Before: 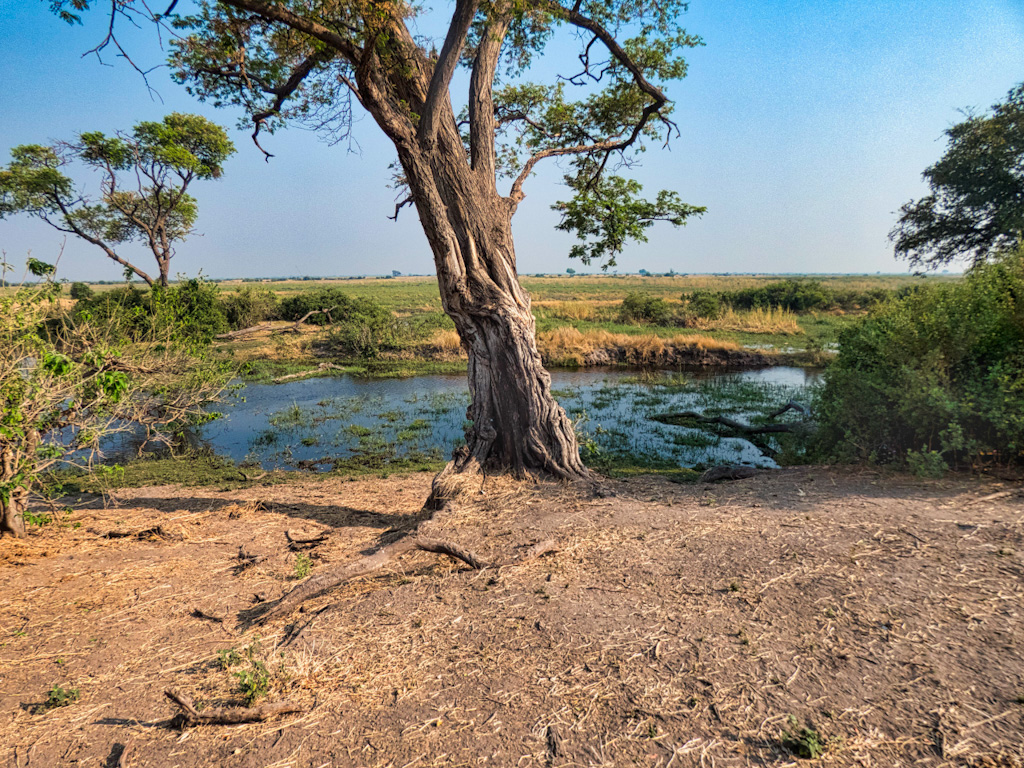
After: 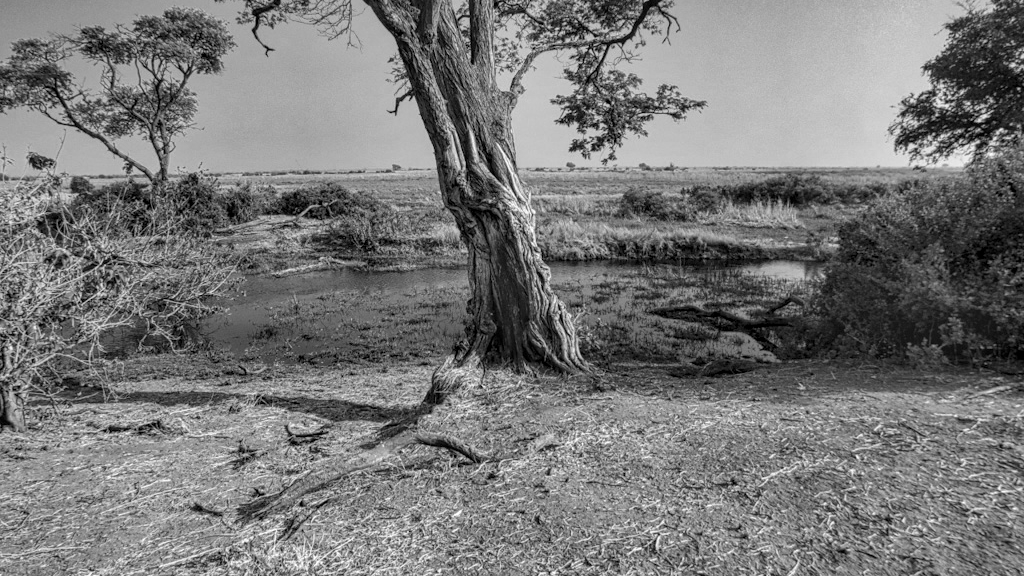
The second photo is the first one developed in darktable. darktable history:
color zones: curves: ch0 [(0, 0.5) (0.125, 0.4) (0.25, 0.5) (0.375, 0.4) (0.5, 0.4) (0.625, 0.35) (0.75, 0.35) (0.875, 0.5)]; ch1 [(0, 0.35) (0.125, 0.45) (0.25, 0.35) (0.375, 0.35) (0.5, 0.35) (0.625, 0.35) (0.75, 0.45) (0.875, 0.35)]; ch2 [(0, 0.6) (0.125, 0.5) (0.25, 0.5) (0.375, 0.6) (0.5, 0.6) (0.625, 0.5) (0.75, 0.5) (0.875, 0.5)]
crop: top 13.819%, bottom 11.169%
monochrome: on, module defaults
local contrast: on, module defaults
